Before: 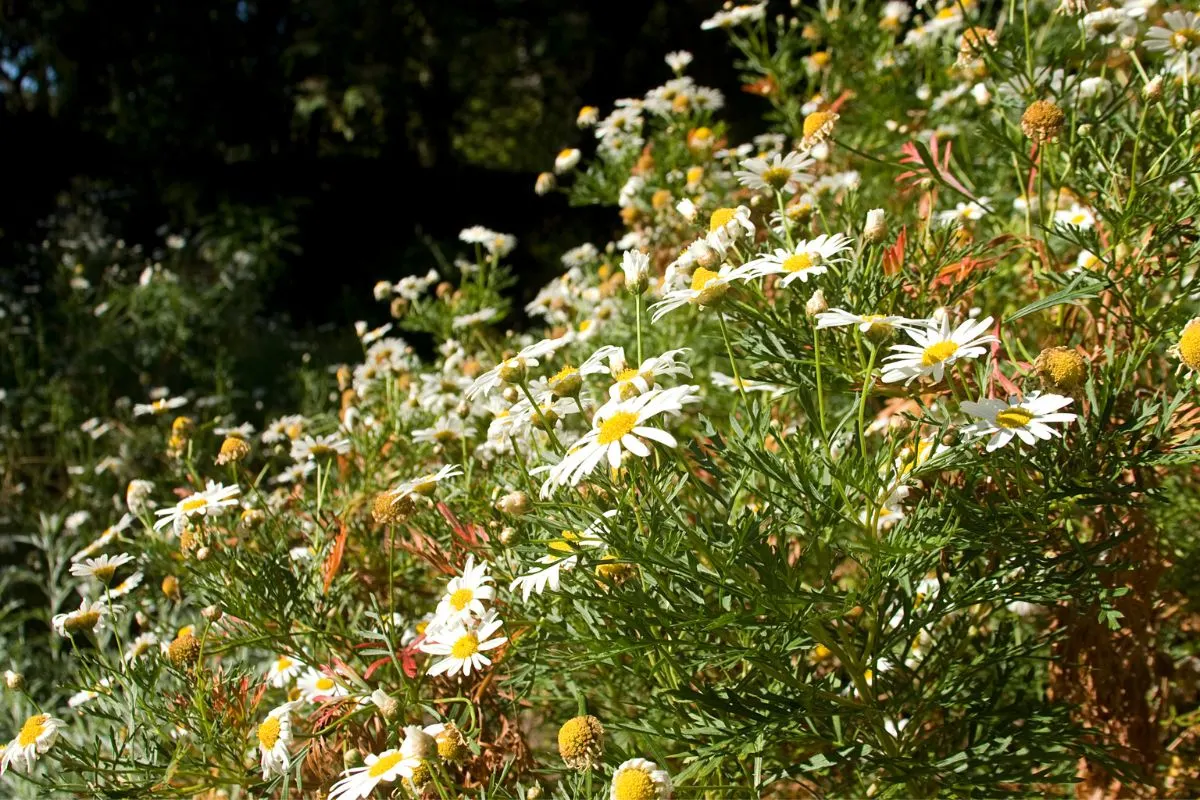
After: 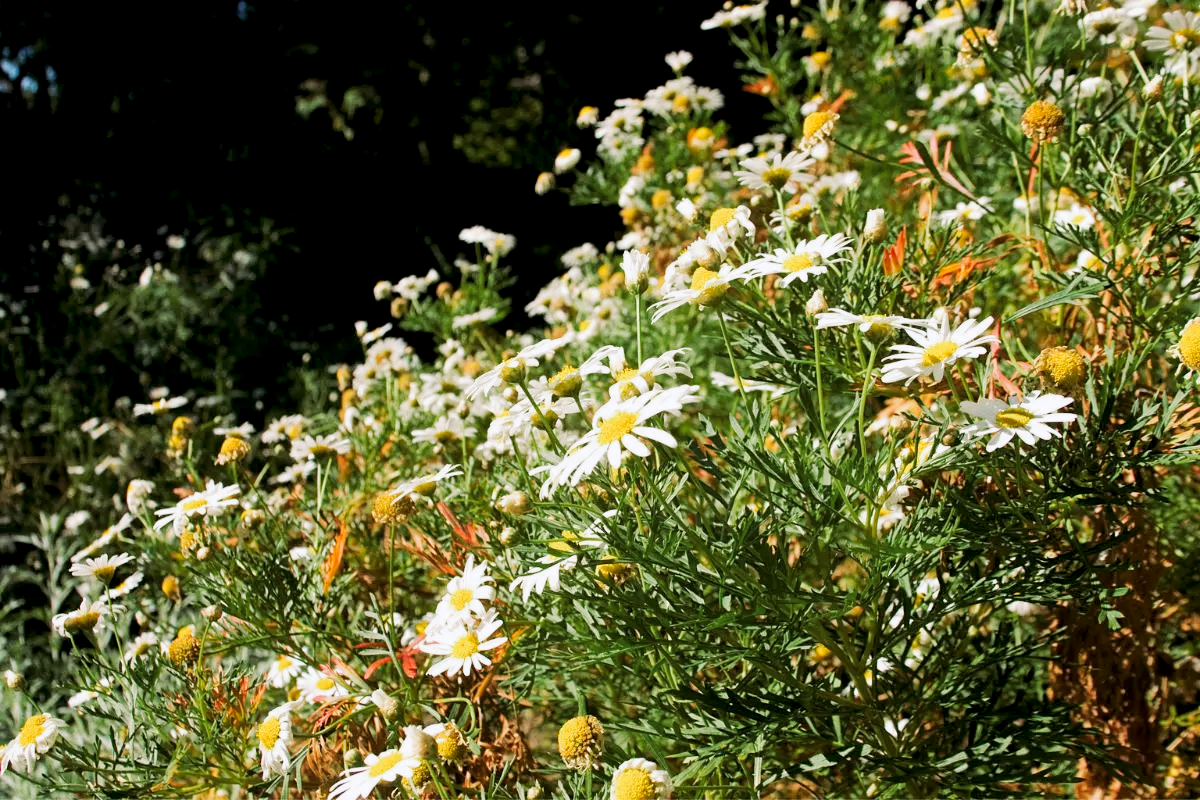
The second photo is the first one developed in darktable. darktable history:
tone curve: curves: ch0 [(0, 0) (0.003, 0.003) (0.011, 0.011) (0.025, 0.025) (0.044, 0.044) (0.069, 0.068) (0.1, 0.098) (0.136, 0.134) (0.177, 0.175) (0.224, 0.221) (0.277, 0.273) (0.335, 0.33) (0.399, 0.393) (0.468, 0.461) (0.543, 0.546) (0.623, 0.625) (0.709, 0.711) (0.801, 0.802) (0.898, 0.898) (1, 1)], preserve colors none
color look up table: target L [96.84, 94, 93.12, 89.35, 86.2, 86.97, 77.94, 72.81, 68.89, 53.09, 48.44, 57.06, 26.61, 14.9, 200, 82.65, 75.21, 70.65, 72.79, 65.16, 60.99, 64.01, 53.5, 51.2, 47, 33.08, 18.22, 11.27, 90.05, 86.74, 76.72, 79.81, 73.94, 70.72, 59.28, 59.22, 64.63, 44.73, 49.52, 49.02, 29.75, 30.19, 22.08, 3.489, 90.51, 81.34, 65.45, 57.45, 29.79], target a [-0.261, -12.76, -13.91, -23.51, -45.1, -7.073, -15.16, -5.607, -44.68, -50.06, -23.14, -39.5, -31.01, -18.34, 0, 19.46, 16.93, 45.76, 18.66, 52.81, 74.16, 19.69, 79.94, 34.09, 68.55, 55.67, 37.03, 5.493, 18.13, 6.778, 37.92, 34.34, 11.89, 19.7, -0.463, 81.02, 9.578, 62.46, 58.59, 69.56, 34.31, 47.91, 33.15, 12.79, -36.58, -17.7, -35.51, -23.5, -1.331], target b [0.964, 36.86, 11.18, 21, 27.8, 26.4, 4.842, 73.13, 13.25, 39.09, 41.22, 0.259, 25.61, 4.846, 0, 16.39, 77.14, 17.38, 9.051, 61.66, -9.396, 38.28, 39.53, 59.7, 61.52, 24.23, 27.8, 12.33, -12.47, -3.475, -4.878, -27.94, -32.13, -16.71, -1.336, -35.75, -50.74, -18.66, -45, -64.06, -21.27, -83.57, -70.42, -8.371, -9.231, -20.65, -17.48, -29.62, -38.83], num patches 49
